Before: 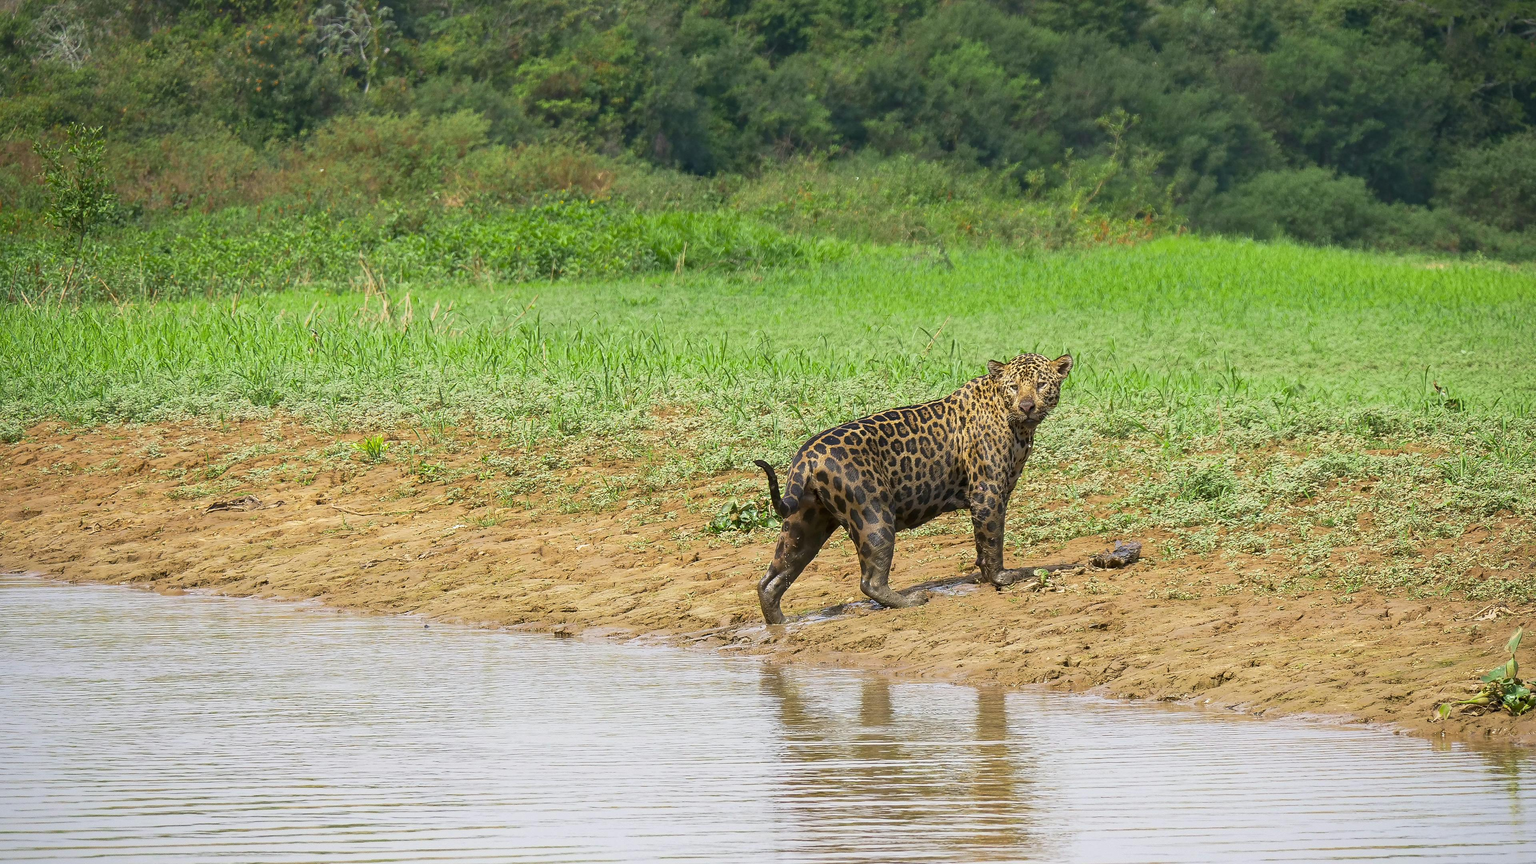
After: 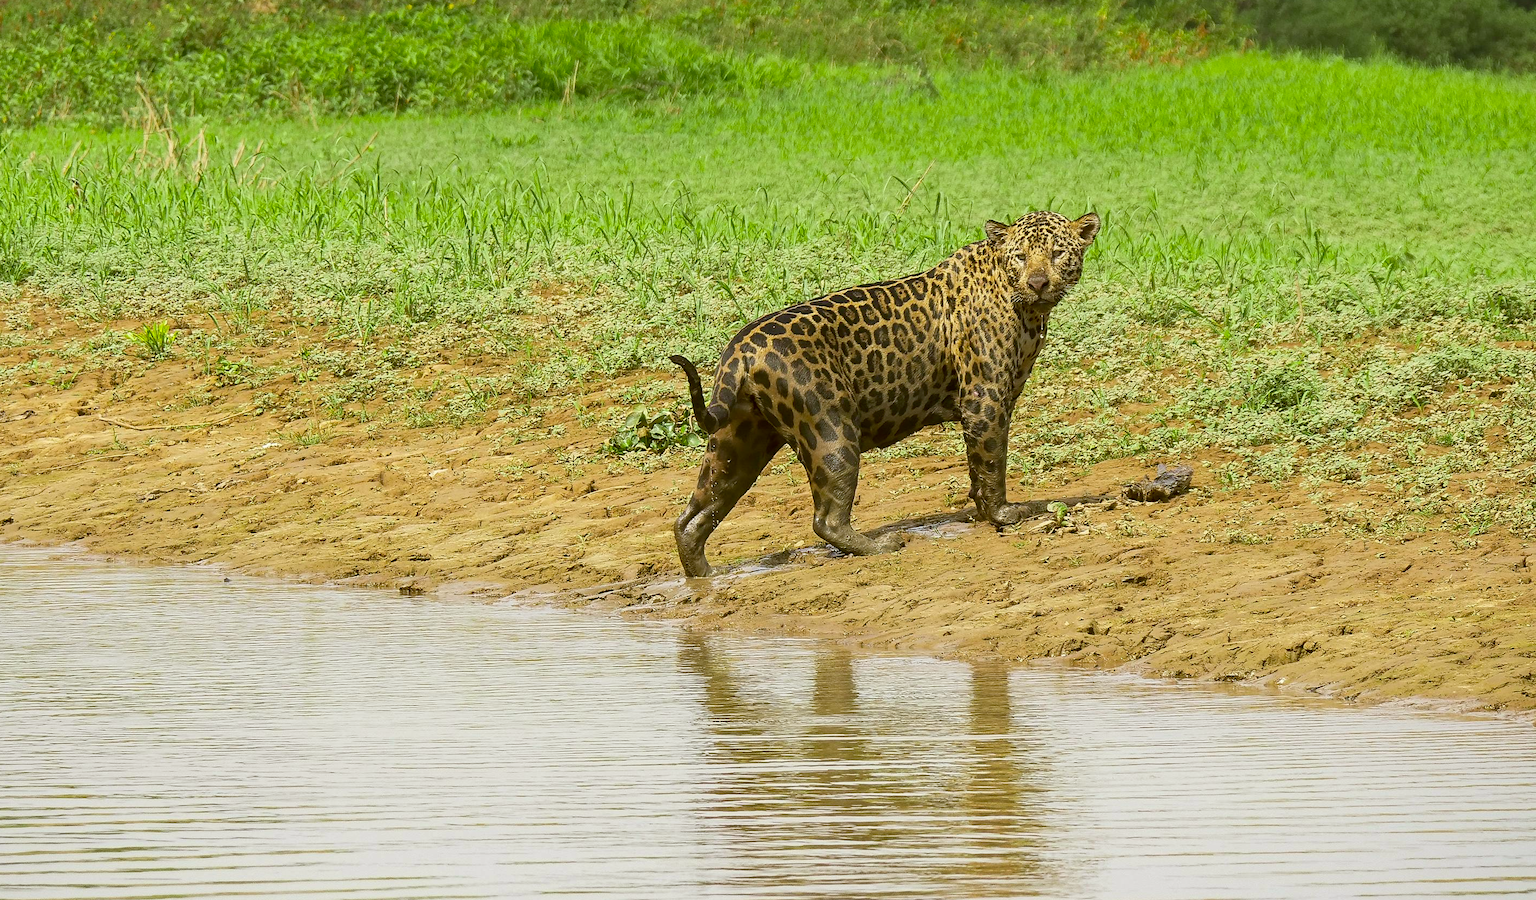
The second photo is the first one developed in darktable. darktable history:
color correction: highlights a* -1.43, highlights b* 10.12, shadows a* 0.395, shadows b* 19.35
white balance: red 0.983, blue 1.036
crop: left 16.871%, top 22.857%, right 9.116%
